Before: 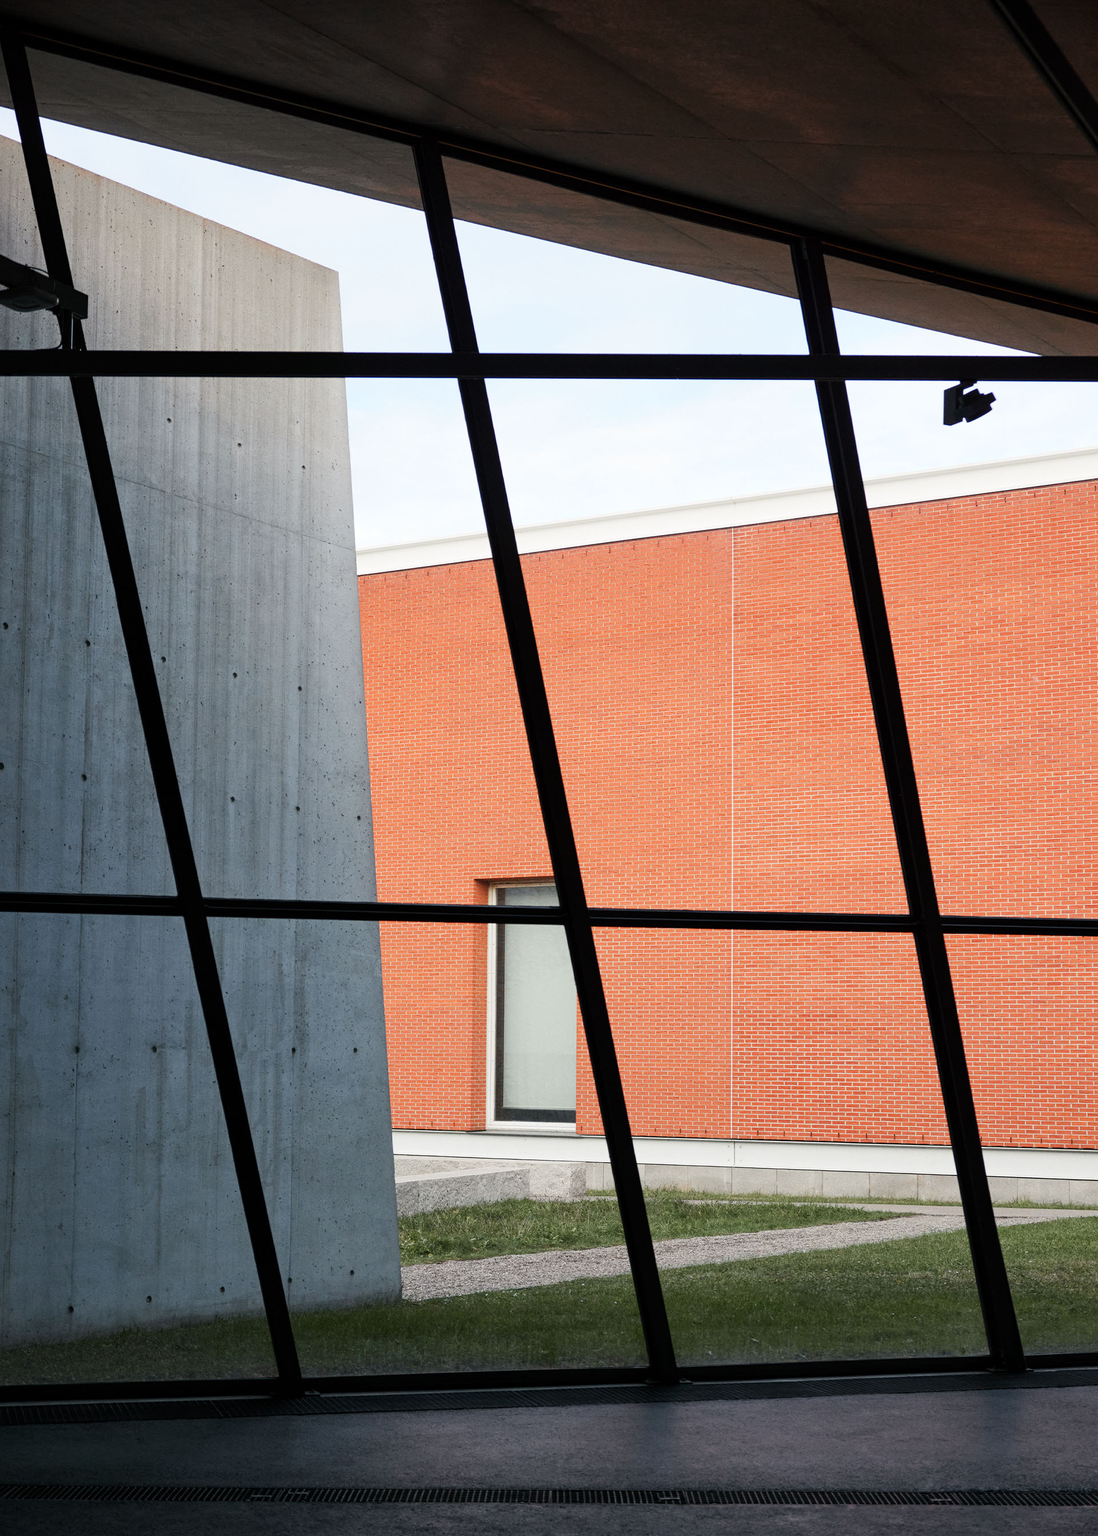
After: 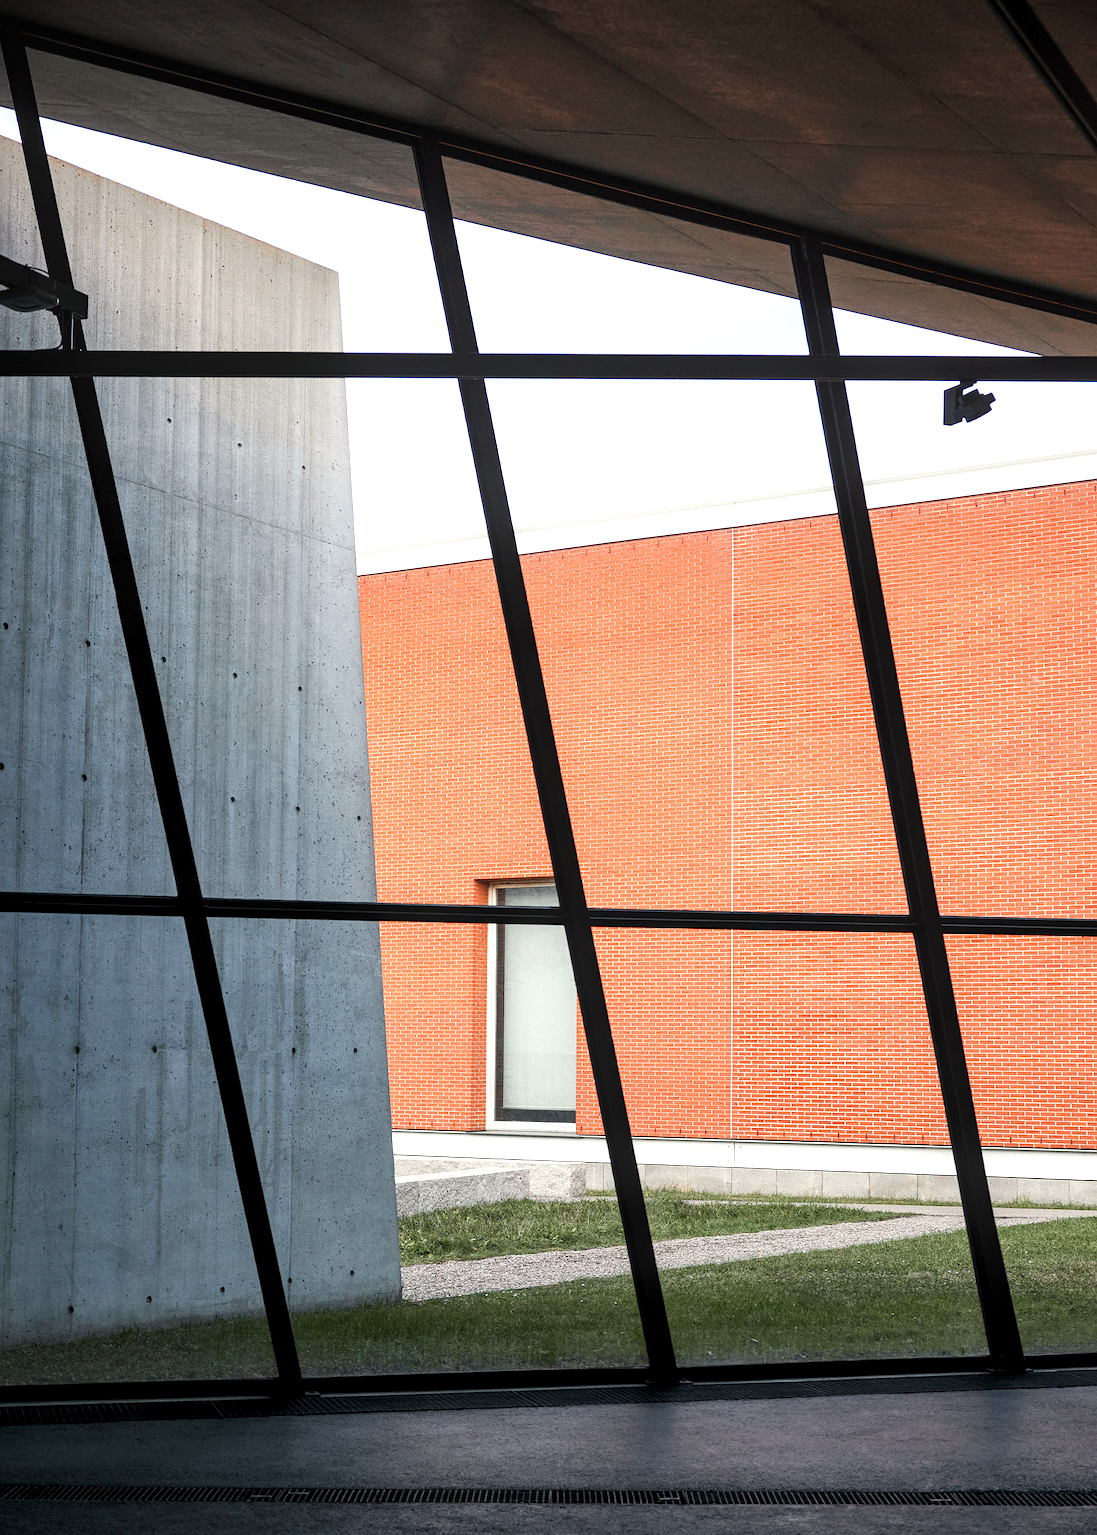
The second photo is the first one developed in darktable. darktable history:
local contrast: on, module defaults
sharpen: radius 1
exposure: exposure 0.496 EV, compensate highlight preservation false
